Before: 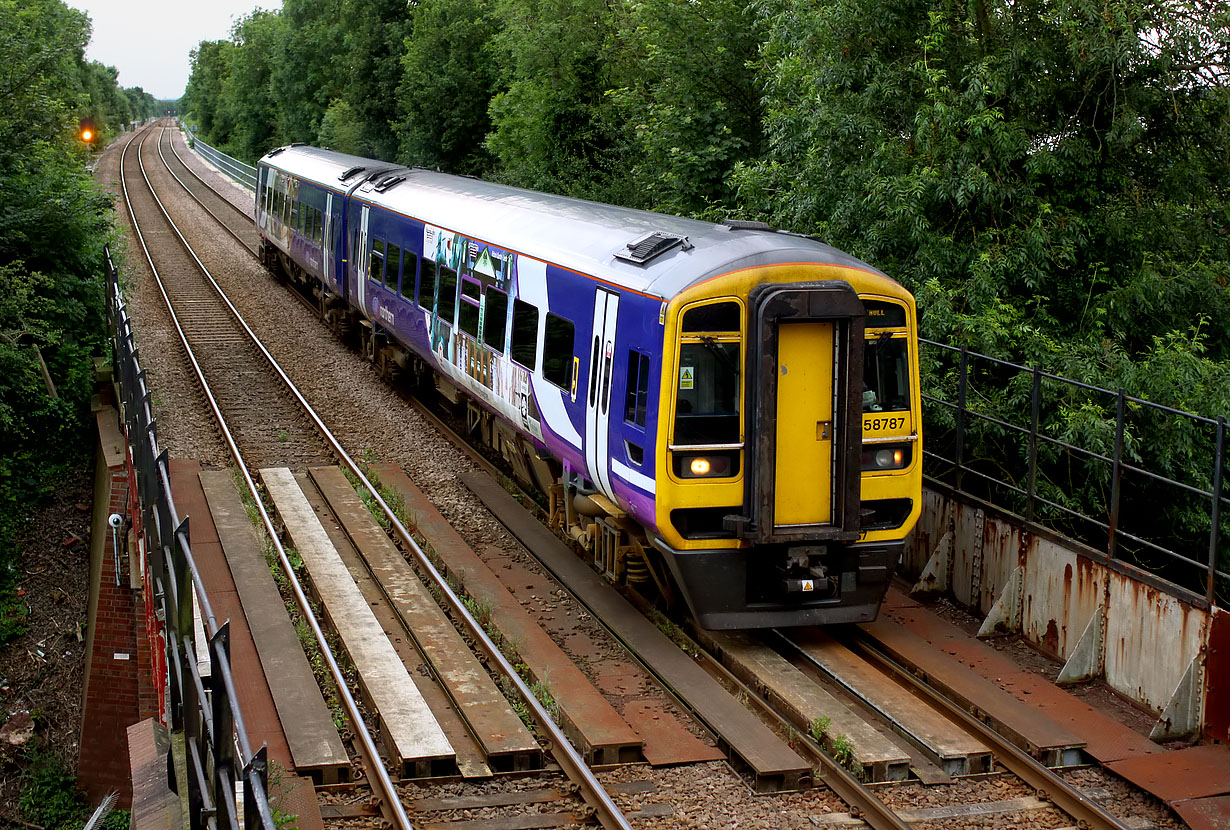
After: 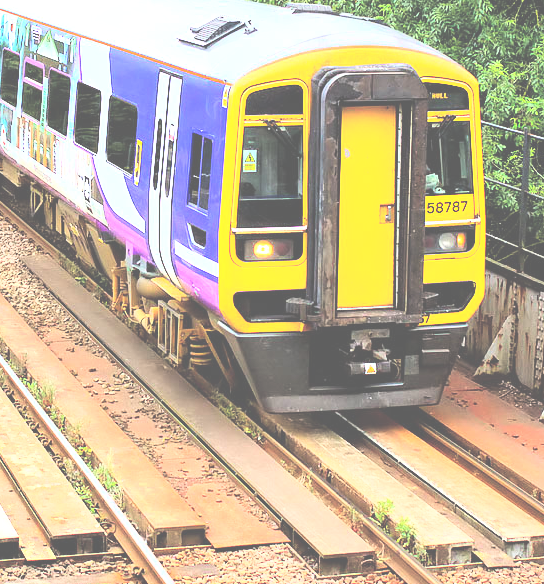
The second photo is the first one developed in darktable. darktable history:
base curve: curves: ch0 [(0, 0.003) (0.001, 0.002) (0.006, 0.004) (0.02, 0.022) (0.048, 0.086) (0.094, 0.234) (0.162, 0.431) (0.258, 0.629) (0.385, 0.8) (0.548, 0.918) (0.751, 0.988) (1, 1)]
exposure: black level correction -0.023, exposure 1.393 EV, compensate exposure bias true, compensate highlight preservation false
crop: left 35.602%, top 26.226%, right 20.115%, bottom 3.403%
